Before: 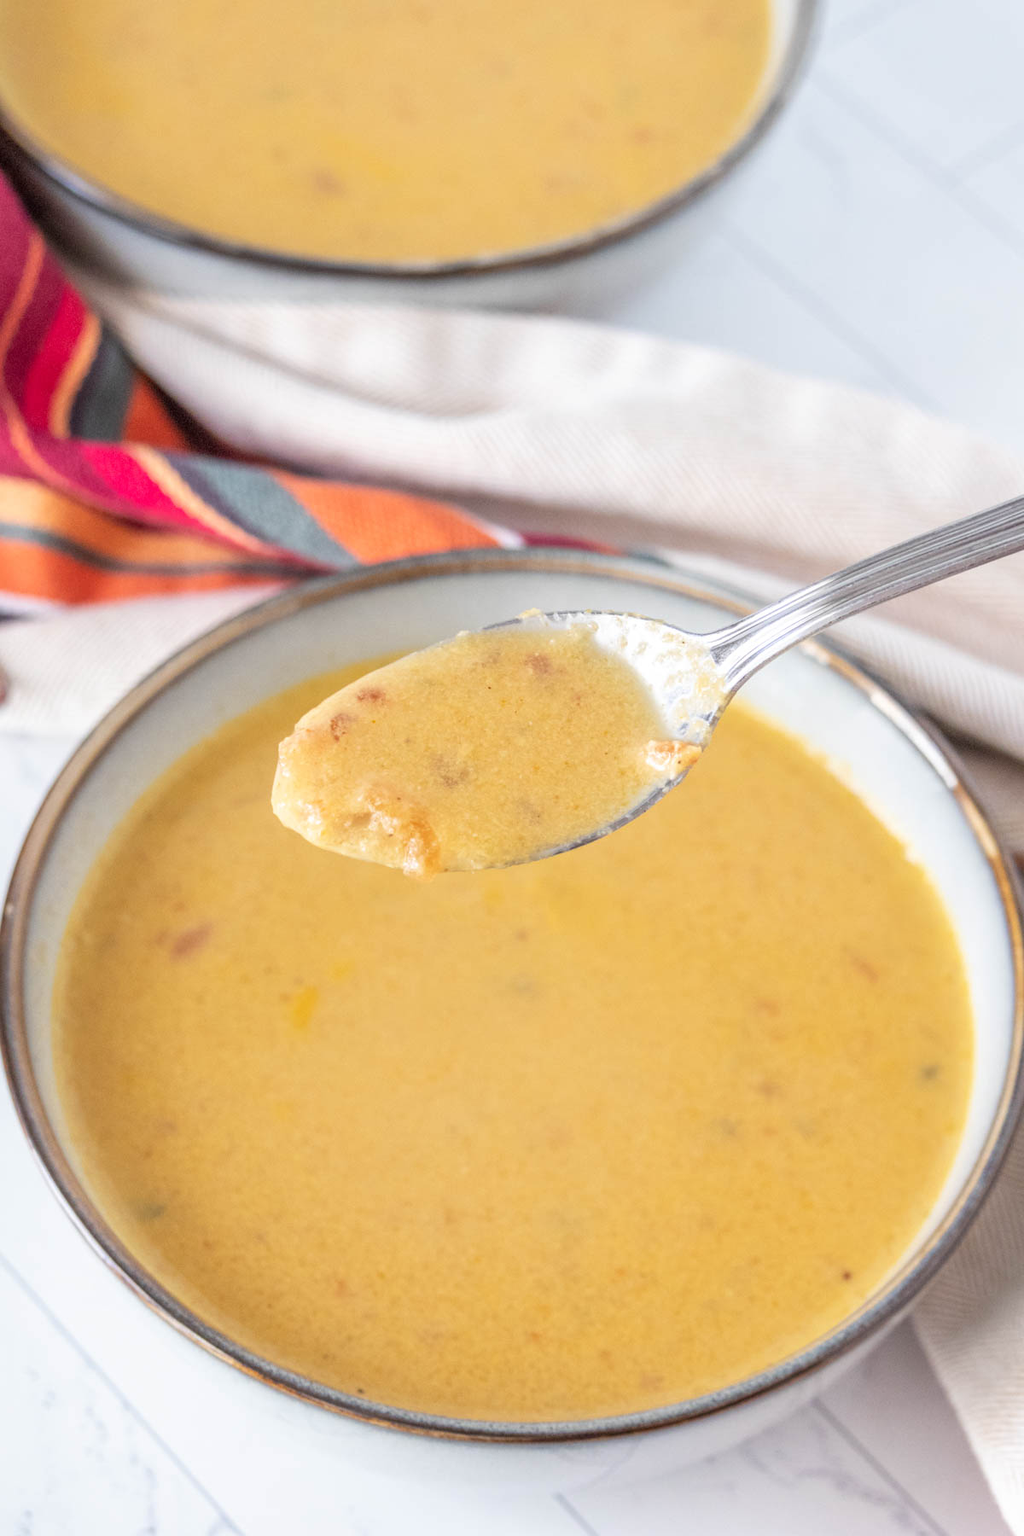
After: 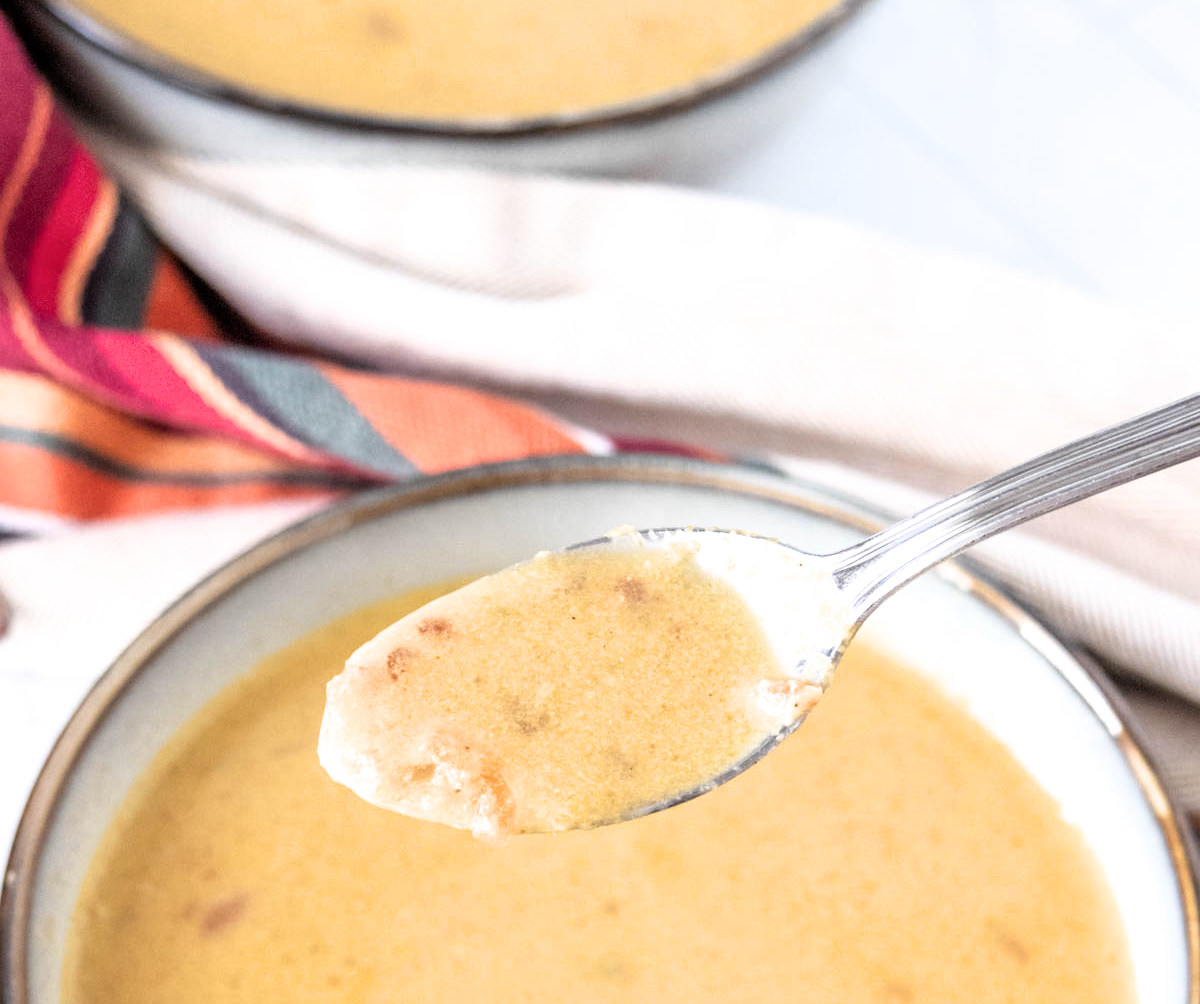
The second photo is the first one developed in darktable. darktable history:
crop and rotate: top 10.484%, bottom 33.693%
filmic rgb: black relative exposure -8.28 EV, white relative exposure 2.2 EV, target white luminance 99.912%, hardness 7.13, latitude 74.97%, contrast 1.322, highlights saturation mix -2.54%, shadows ↔ highlights balance 29.72%
